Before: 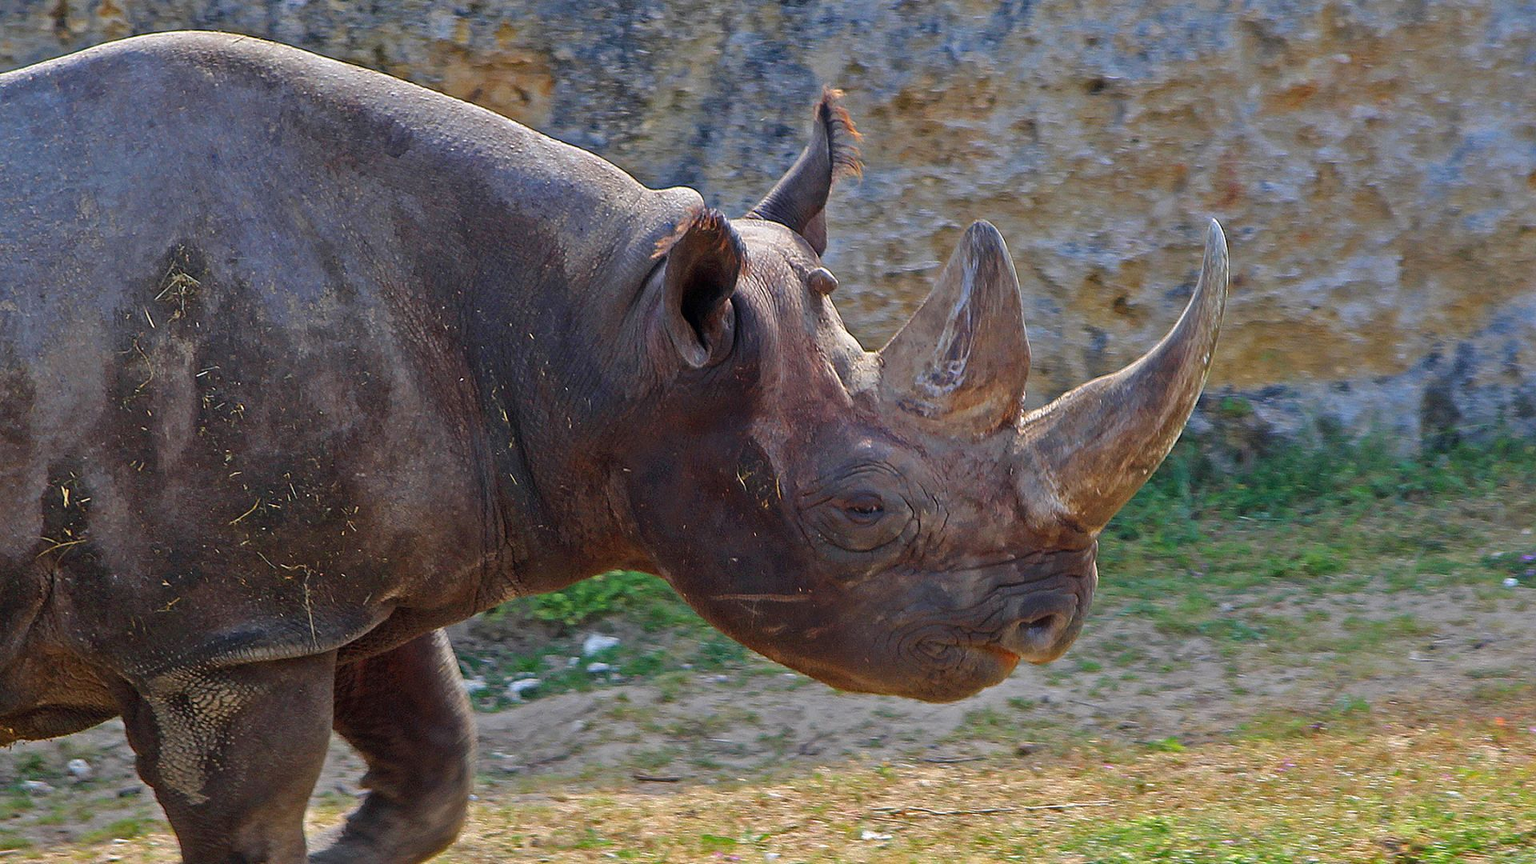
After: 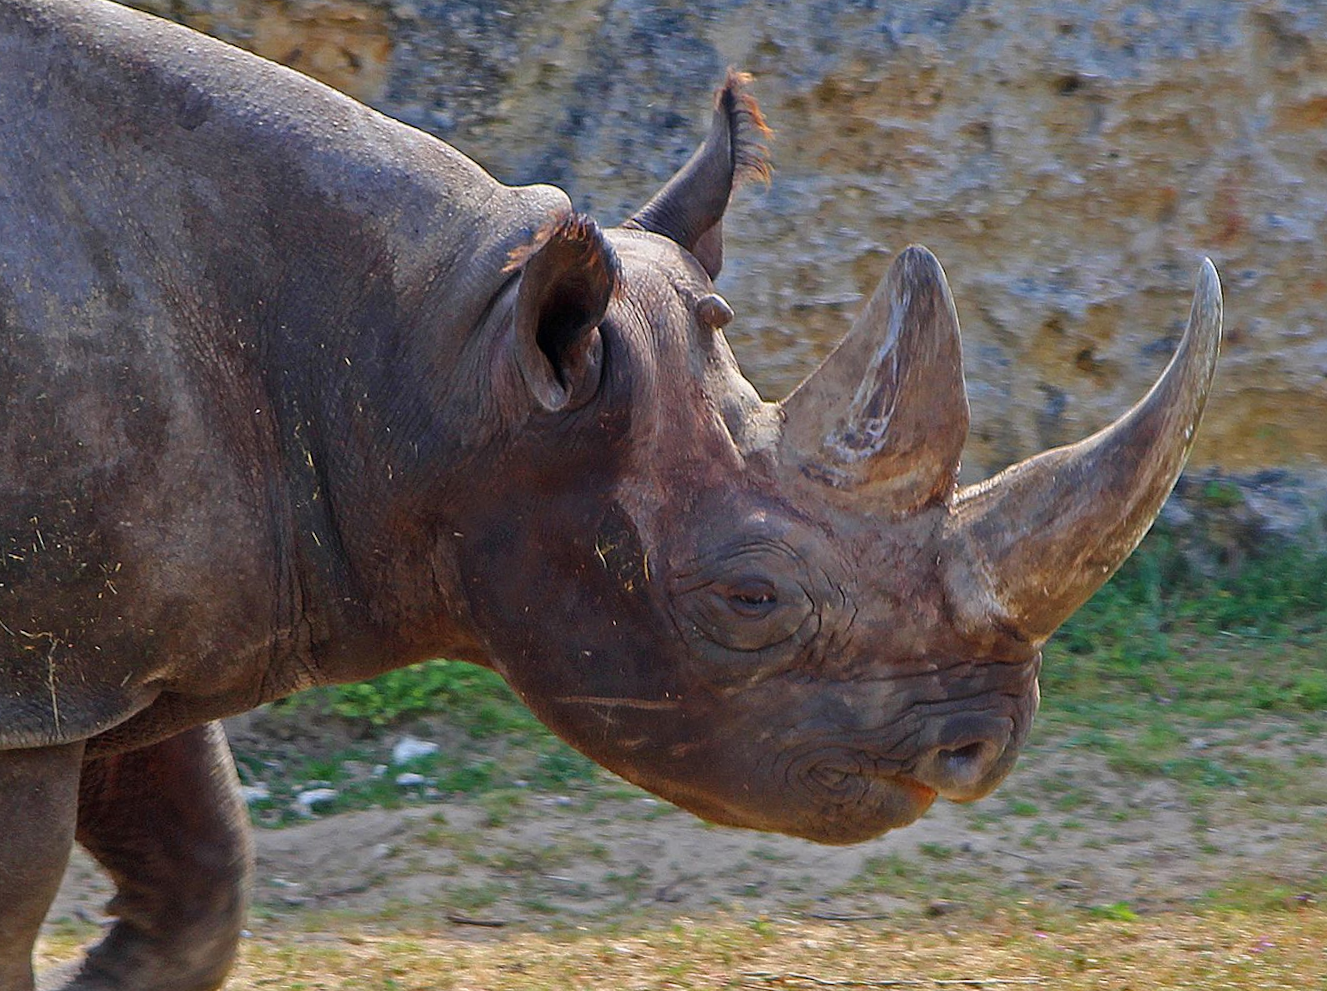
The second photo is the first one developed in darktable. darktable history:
crop and rotate: angle -2.89°, left 13.924%, top 0.042%, right 10.845%, bottom 0.025%
